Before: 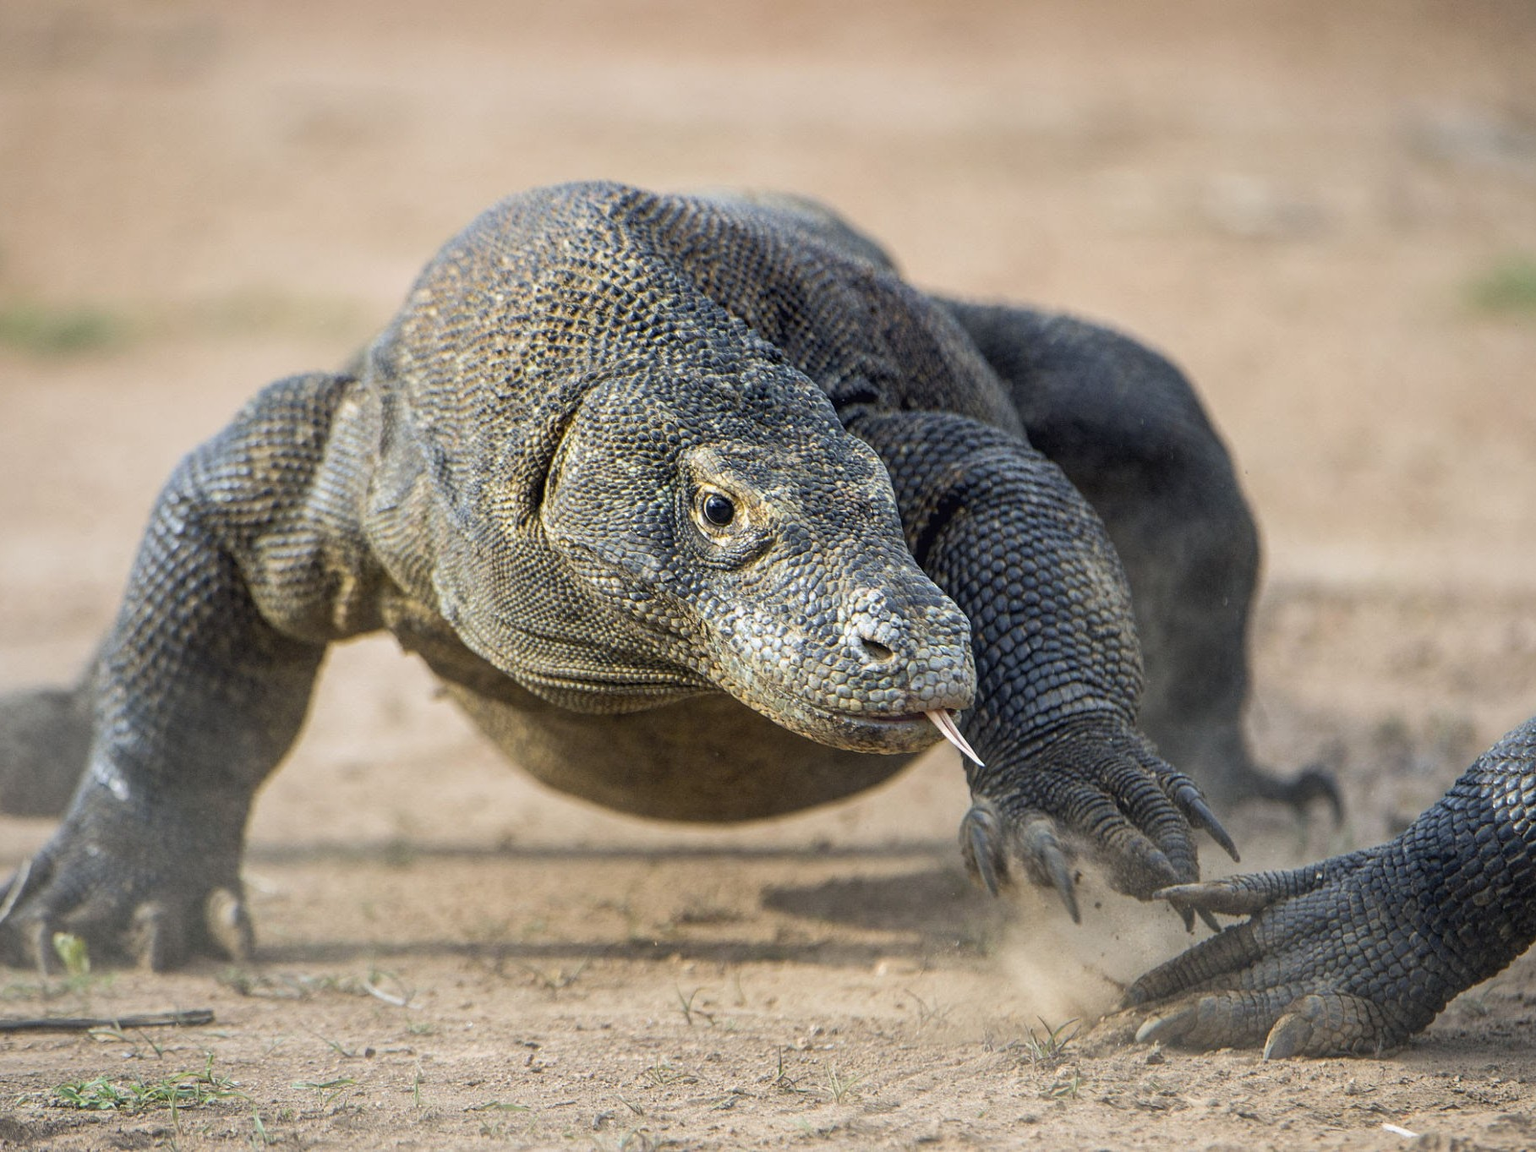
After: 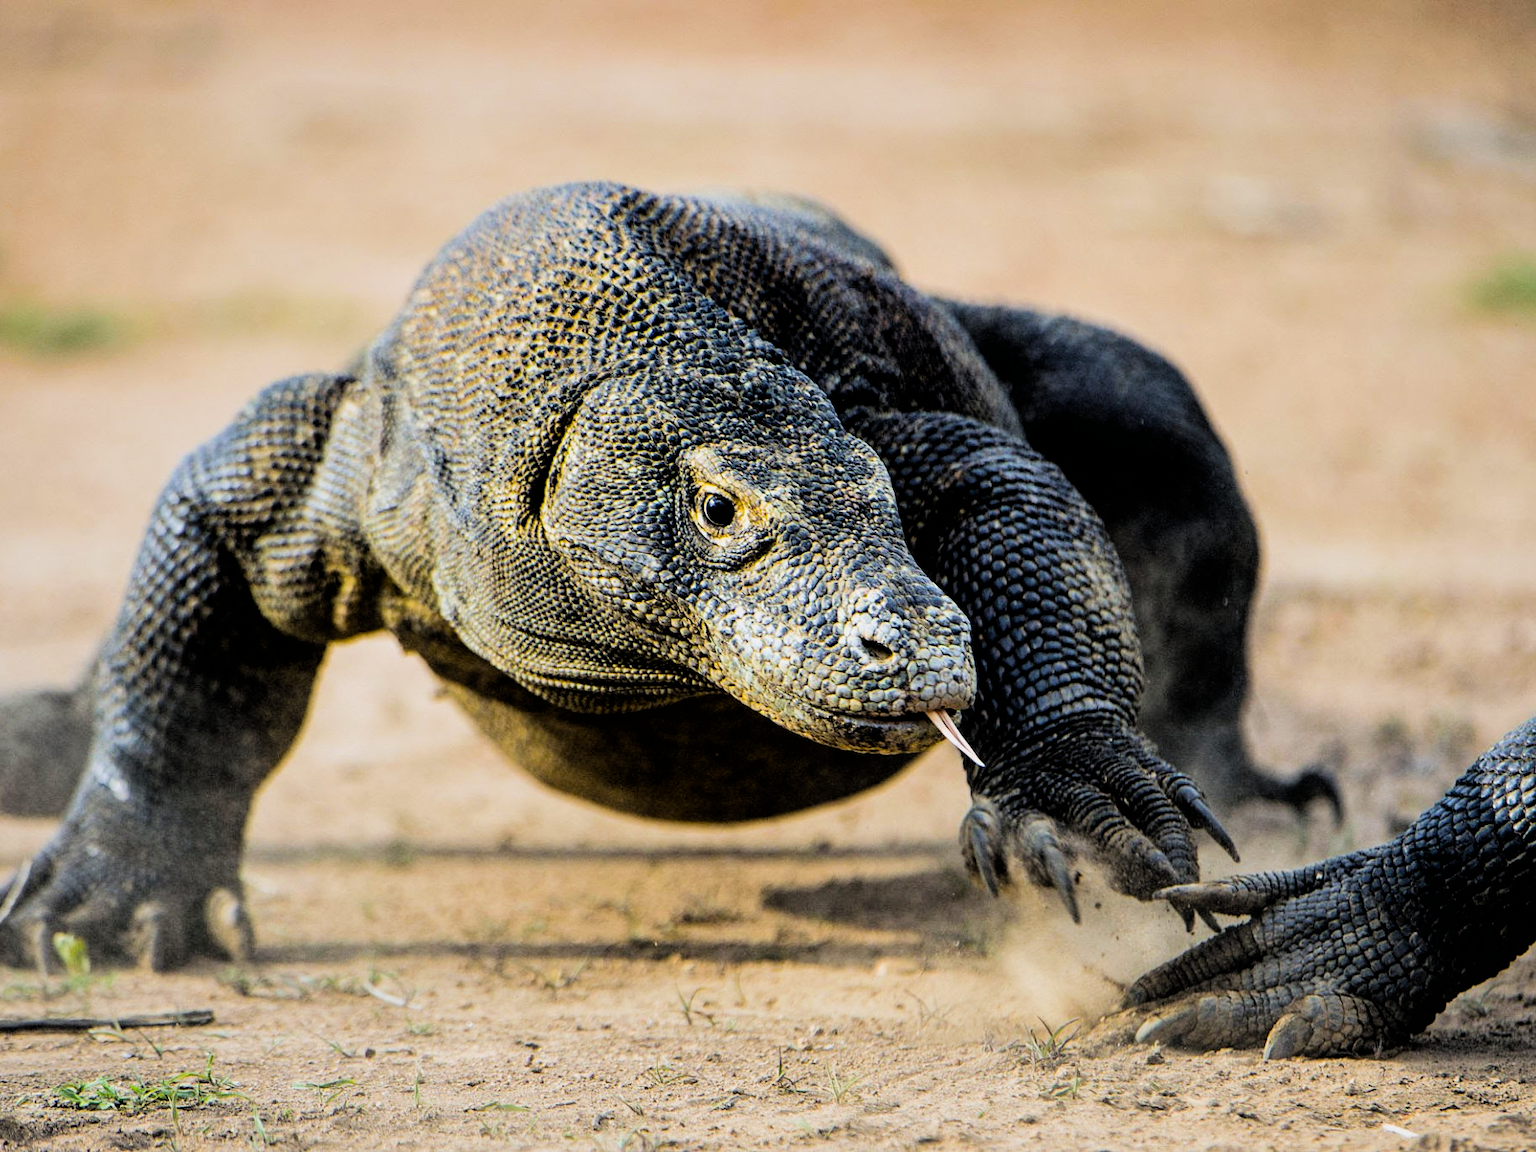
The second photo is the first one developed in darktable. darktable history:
color balance rgb: linear chroma grading › global chroma 50%, perceptual saturation grading › global saturation 2.34%, global vibrance 6.64%, contrast 12.71%, saturation formula JzAzBz (2021)
rgb curve: curves: ch0 [(0, 0) (0.136, 0.078) (0.262, 0.245) (0.414, 0.42) (1, 1)], compensate middle gray true, preserve colors basic power
contrast equalizer: octaves 7, y [[0.6 ×6], [0.55 ×6], [0 ×6], [0 ×6], [0 ×6]], mix 0.3
filmic rgb: black relative exposure -5 EV, hardness 2.88, contrast 1.3, highlights saturation mix -30%
